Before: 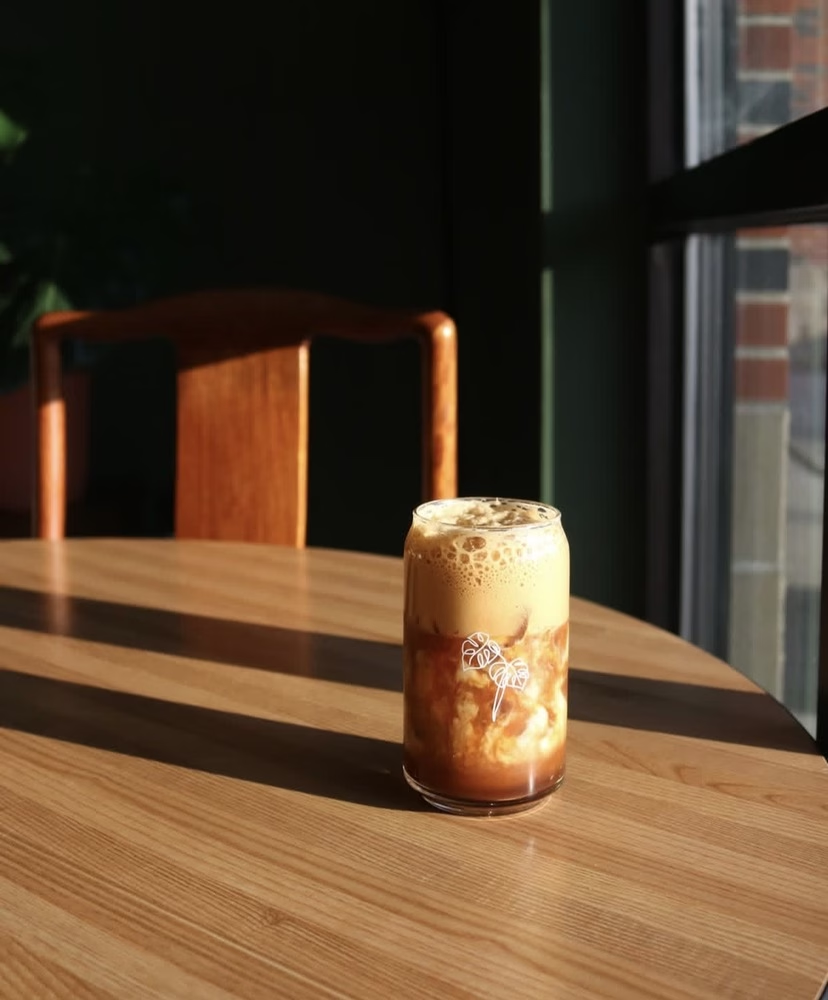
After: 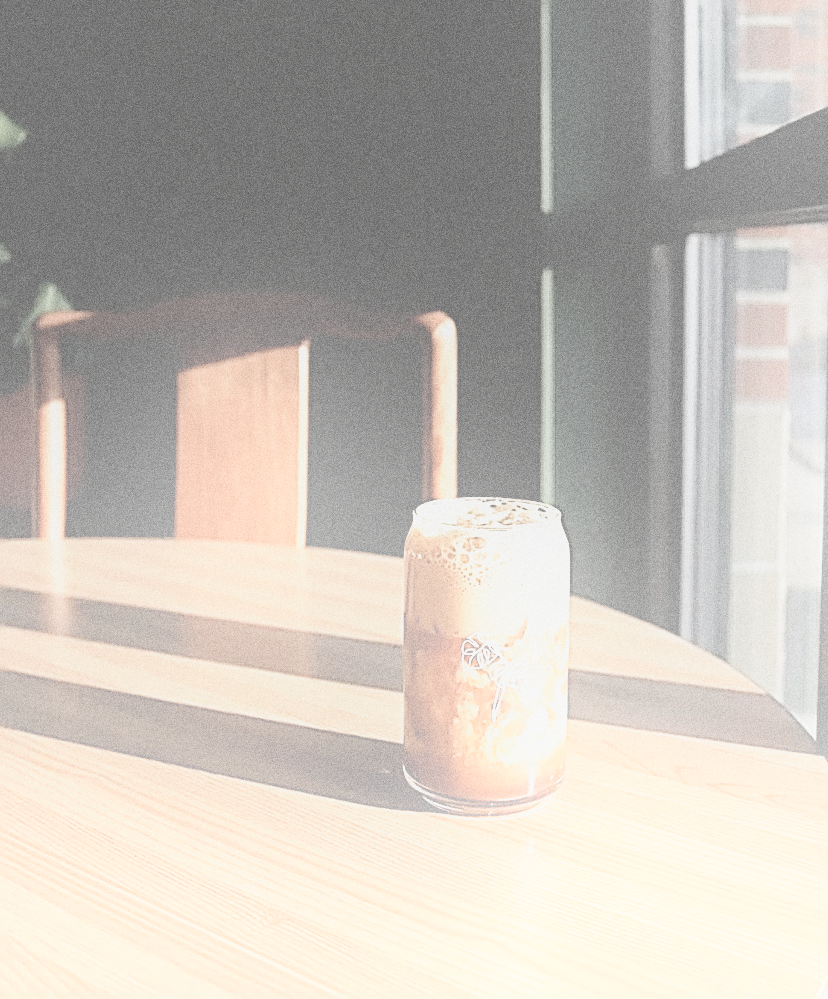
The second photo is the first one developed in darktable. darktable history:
shadows and highlights: low approximation 0.01, soften with gaussian
exposure: black level correction 0, exposure 0.3 EV, compensate highlight preservation false
grain: coarseness 0.09 ISO, strength 40%
contrast brightness saturation: contrast -0.32, brightness 0.75, saturation -0.78
sharpen: amount 2
crop: bottom 0.071%
bloom: on, module defaults
base curve: curves: ch0 [(0, 0) (0.012, 0.01) (0.073, 0.168) (0.31, 0.711) (0.645, 0.957) (1, 1)], preserve colors none
